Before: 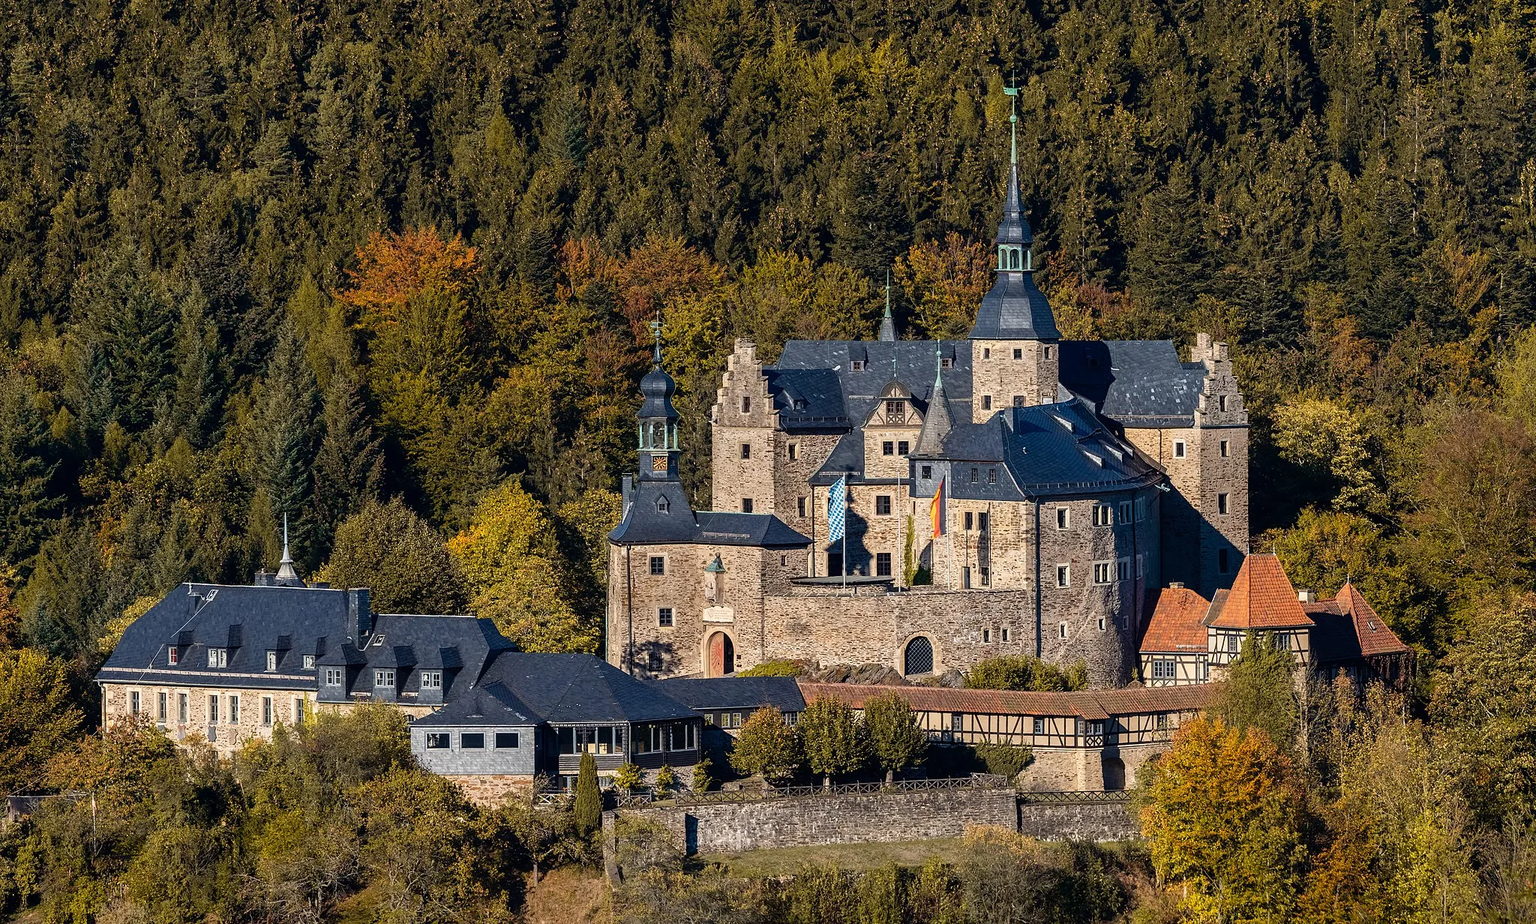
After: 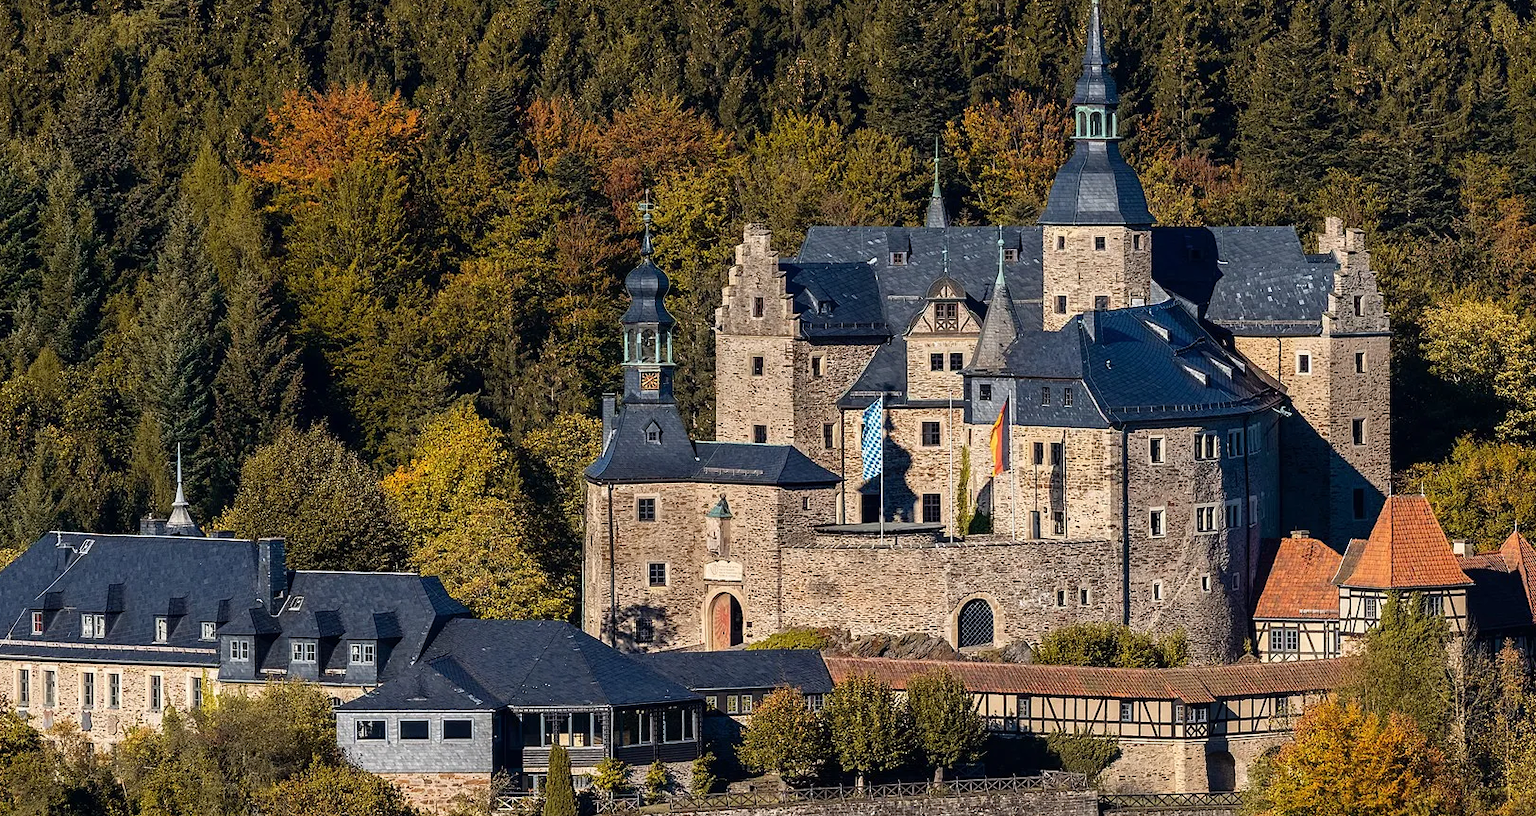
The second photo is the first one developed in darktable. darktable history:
crop: left 9.362%, top 17.385%, right 11.127%, bottom 12.343%
